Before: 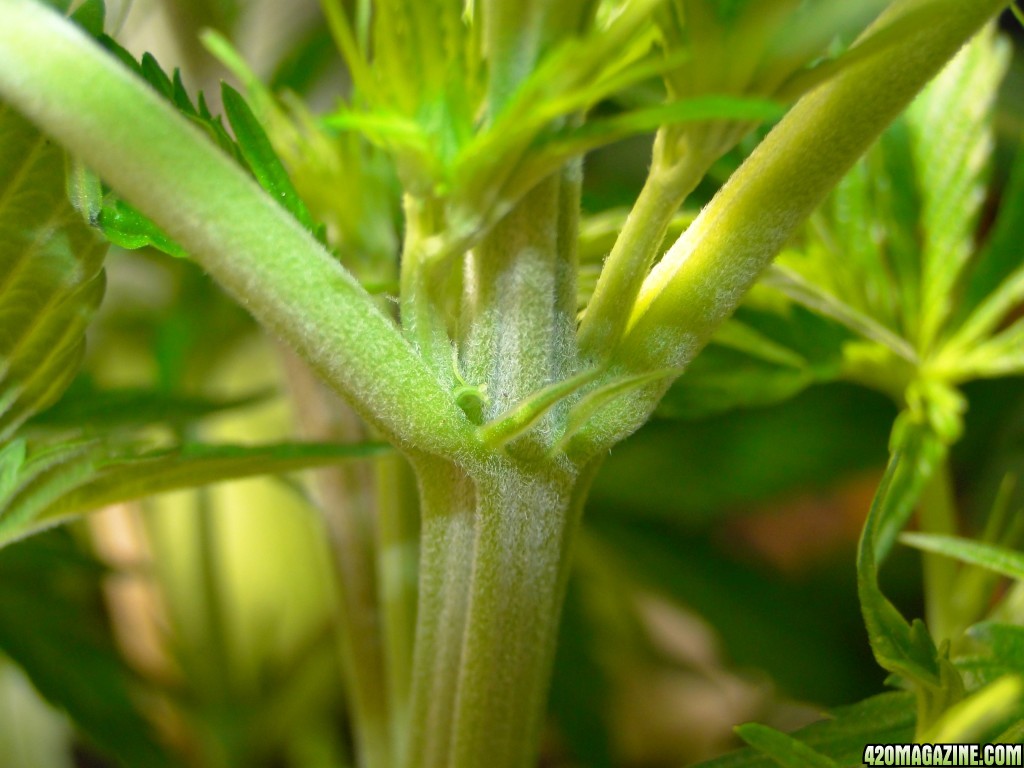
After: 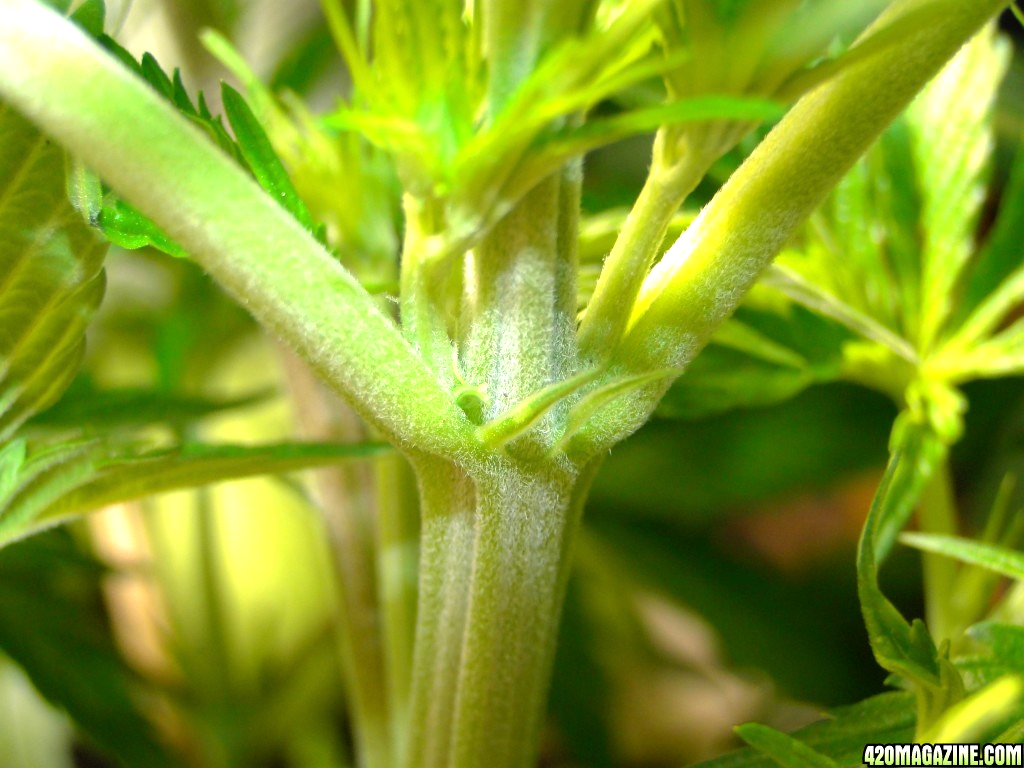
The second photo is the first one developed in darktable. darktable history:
tone equalizer: -8 EV -0.71 EV, -7 EV -0.681 EV, -6 EV -0.634 EV, -5 EV -0.394 EV, -3 EV 0.401 EV, -2 EV 0.6 EV, -1 EV 0.688 EV, +0 EV 0.747 EV
